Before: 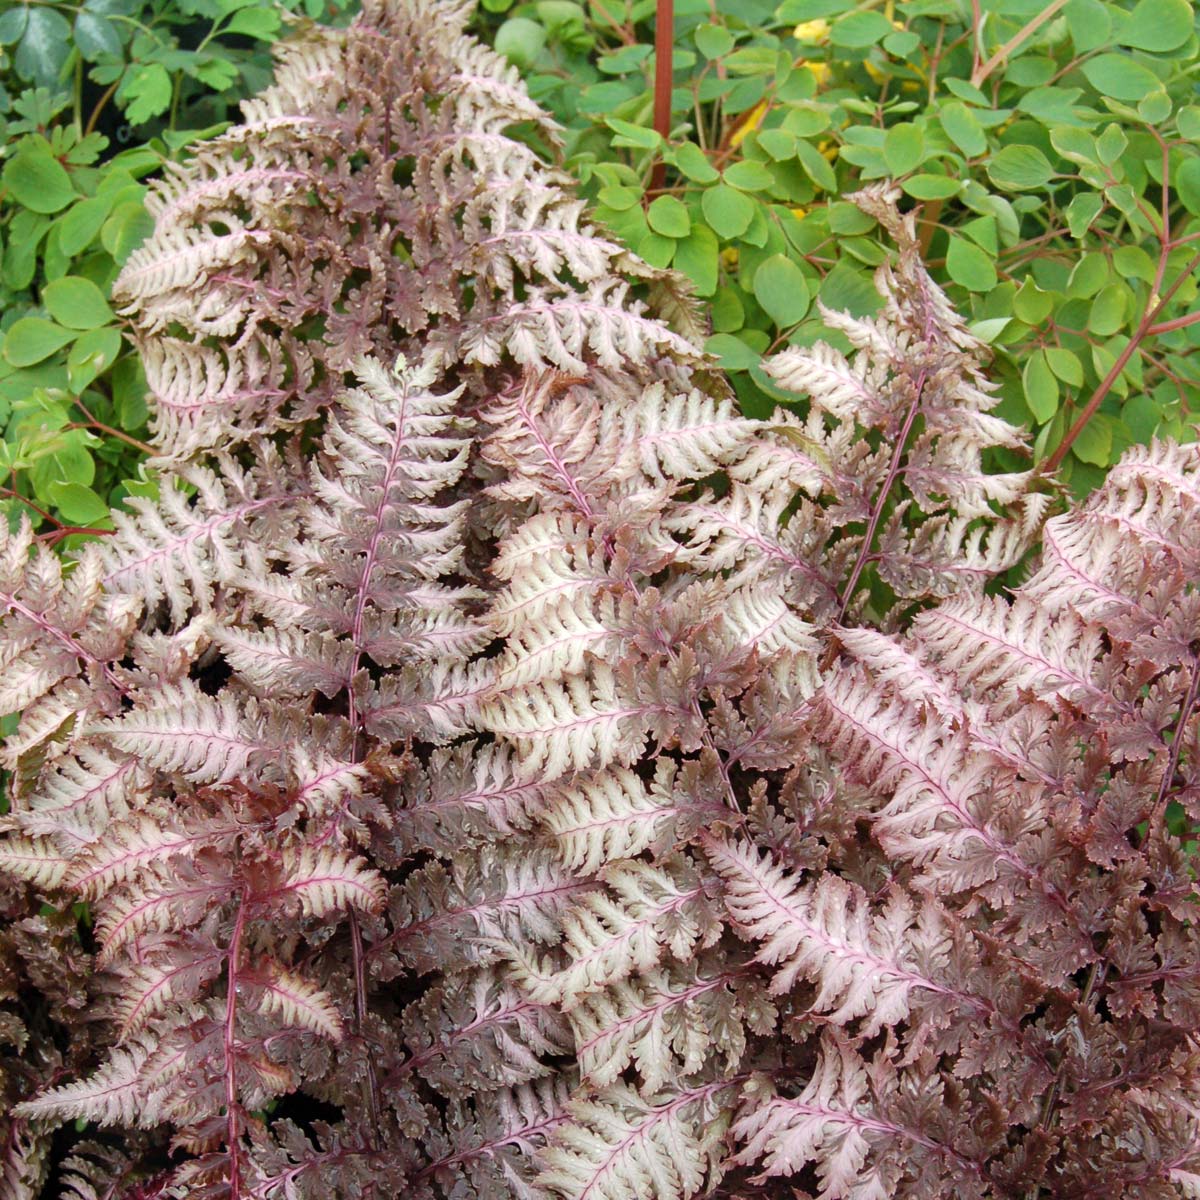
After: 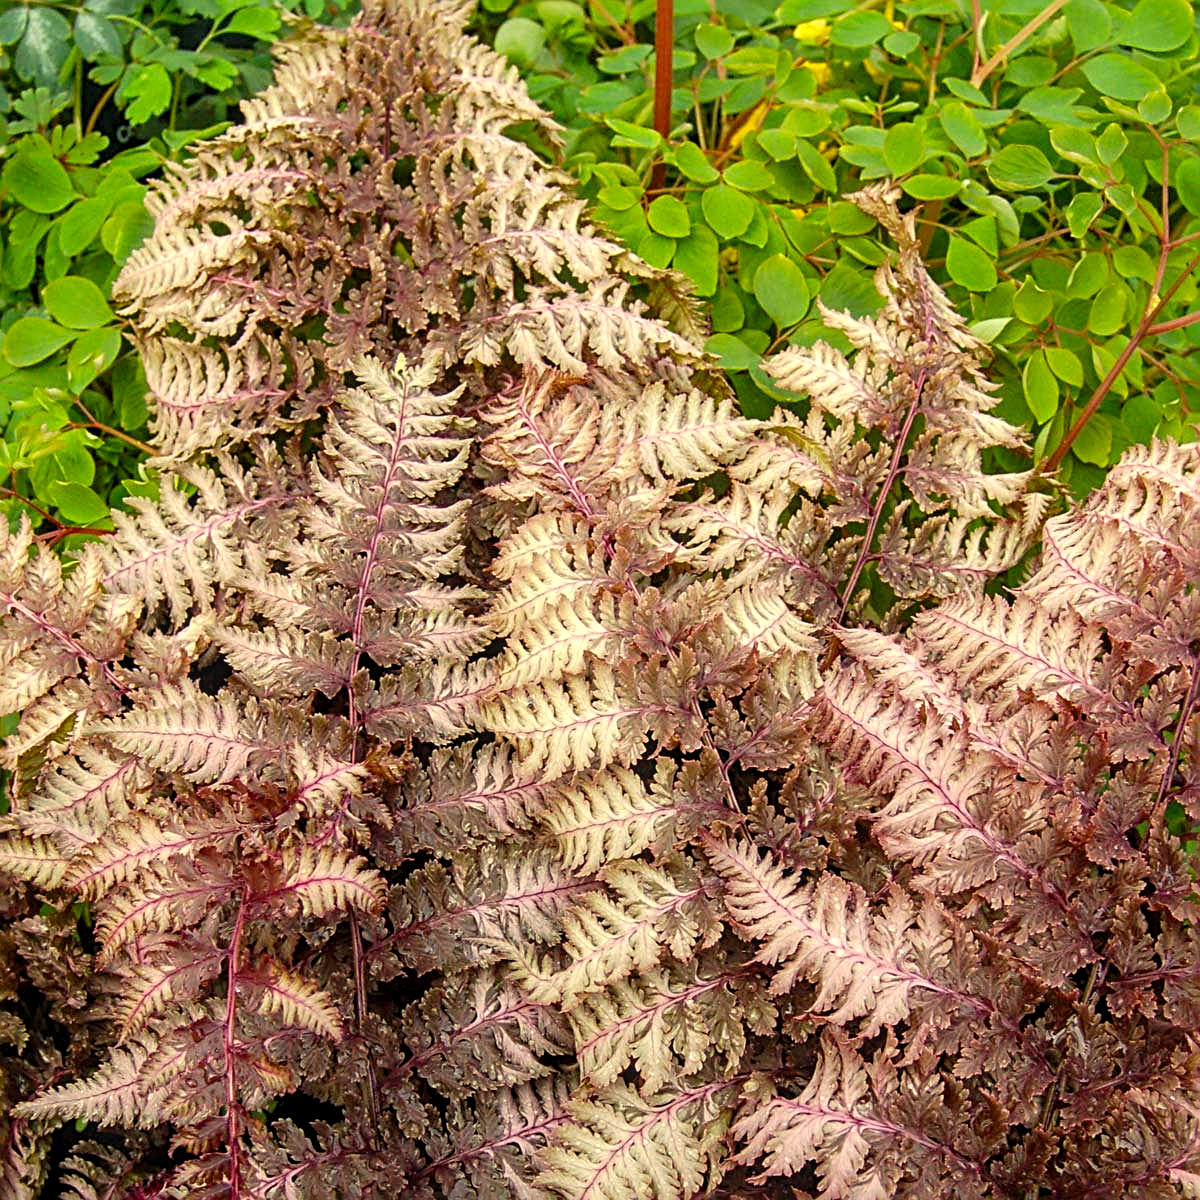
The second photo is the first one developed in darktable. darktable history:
color correction: highlights a* 2.72, highlights b* 22.8
sharpen: radius 2.817, amount 0.715
local contrast: on, module defaults
color balance rgb: perceptual saturation grading › global saturation 20%, global vibrance 20%
